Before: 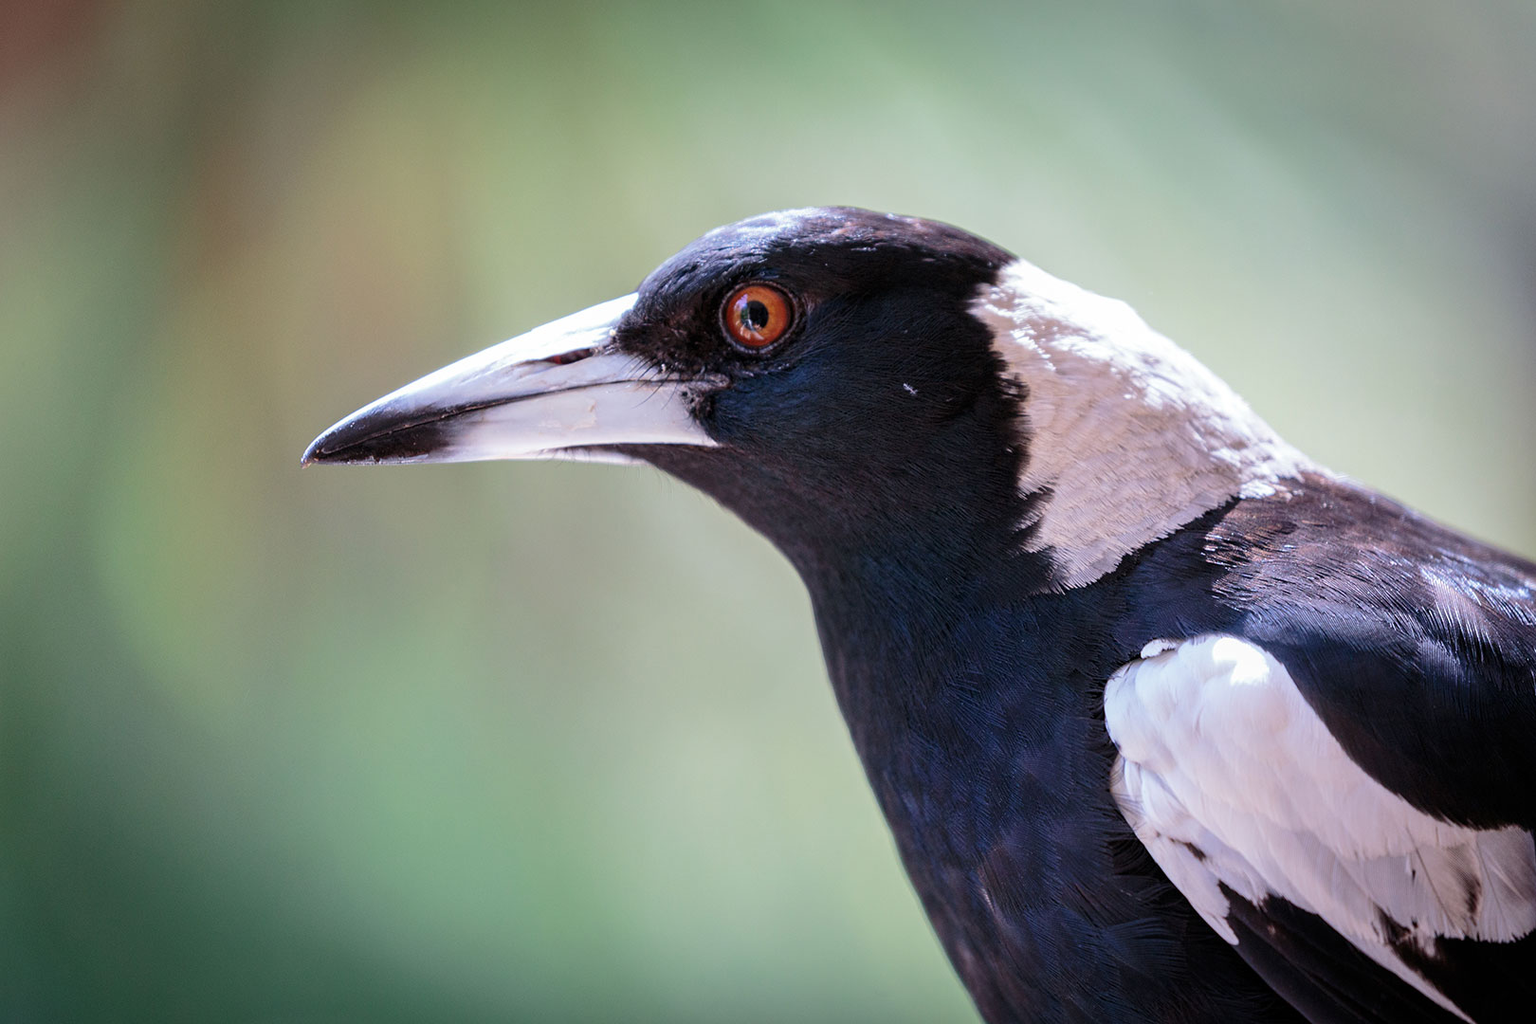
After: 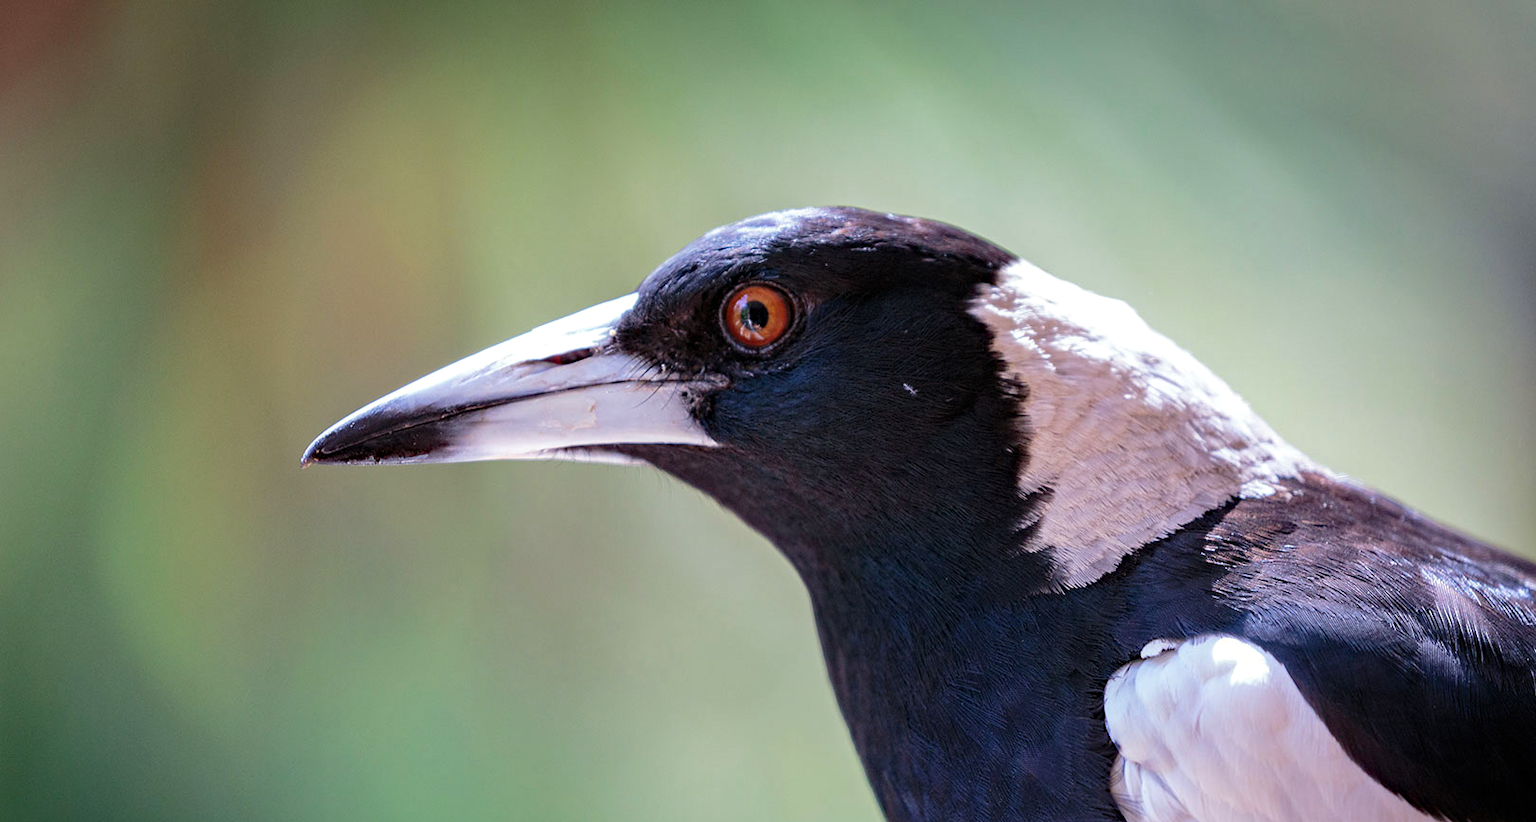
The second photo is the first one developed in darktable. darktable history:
crop: bottom 19.644%
haze removal: strength 0.29, distance 0.25, compatibility mode true, adaptive false
